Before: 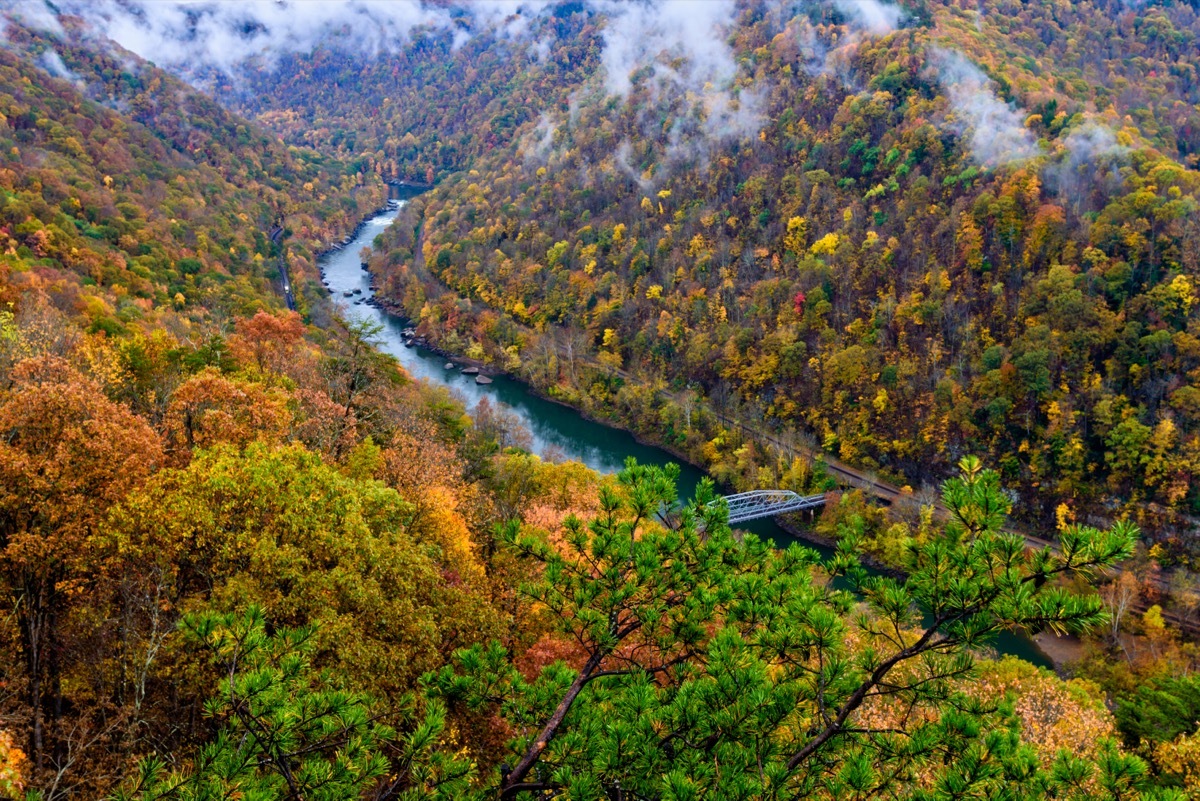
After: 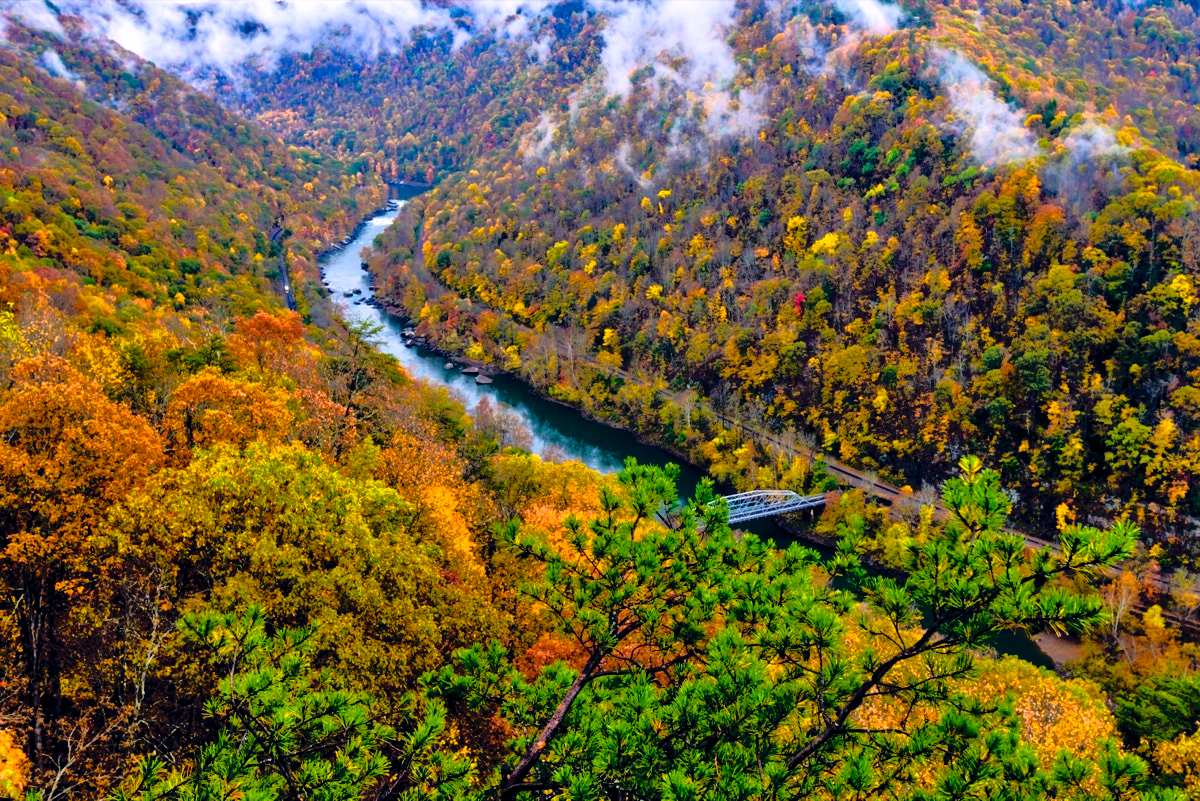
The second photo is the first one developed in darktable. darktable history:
color balance rgb: highlights gain › chroma 2.035%, highlights gain › hue 44.61°, global offset › chroma 0.054%, global offset › hue 253.74°, linear chroma grading › global chroma 14.344%, perceptual saturation grading › global saturation 19.389%, perceptual brilliance grading › highlights 10.193%, perceptual brilliance grading › mid-tones 5.491%
shadows and highlights: soften with gaussian
tone equalizer: -8 EV -1.83 EV, -7 EV -1.16 EV, -6 EV -1.58 EV, edges refinement/feathering 500, mask exposure compensation -1.57 EV, preserve details no
